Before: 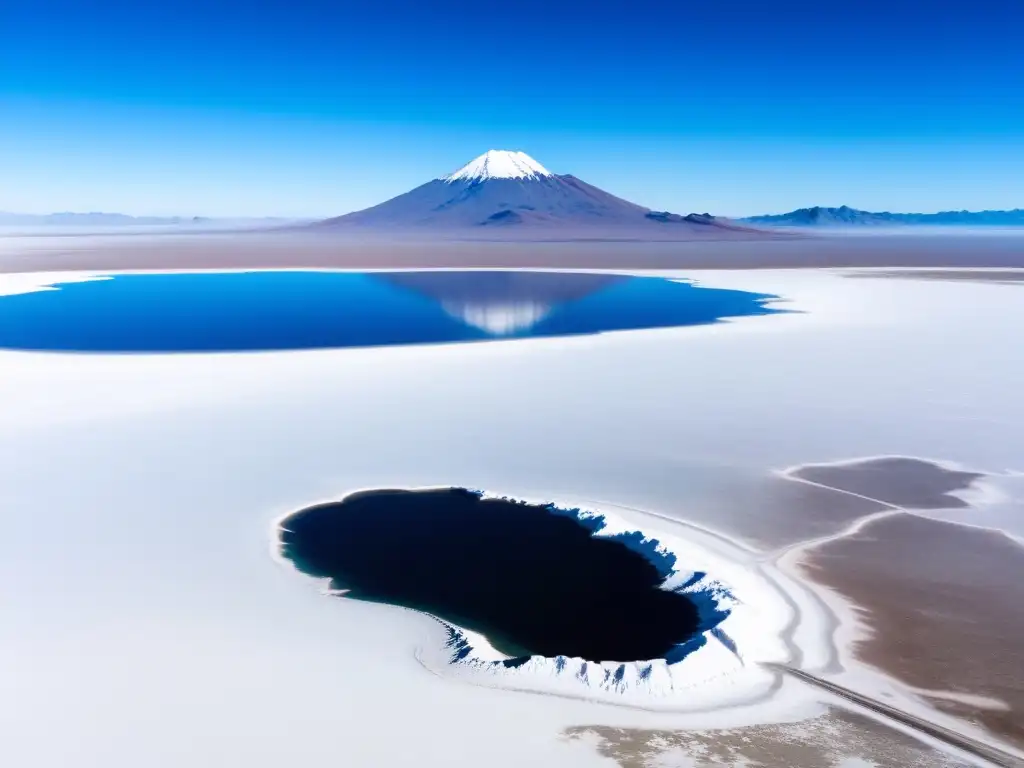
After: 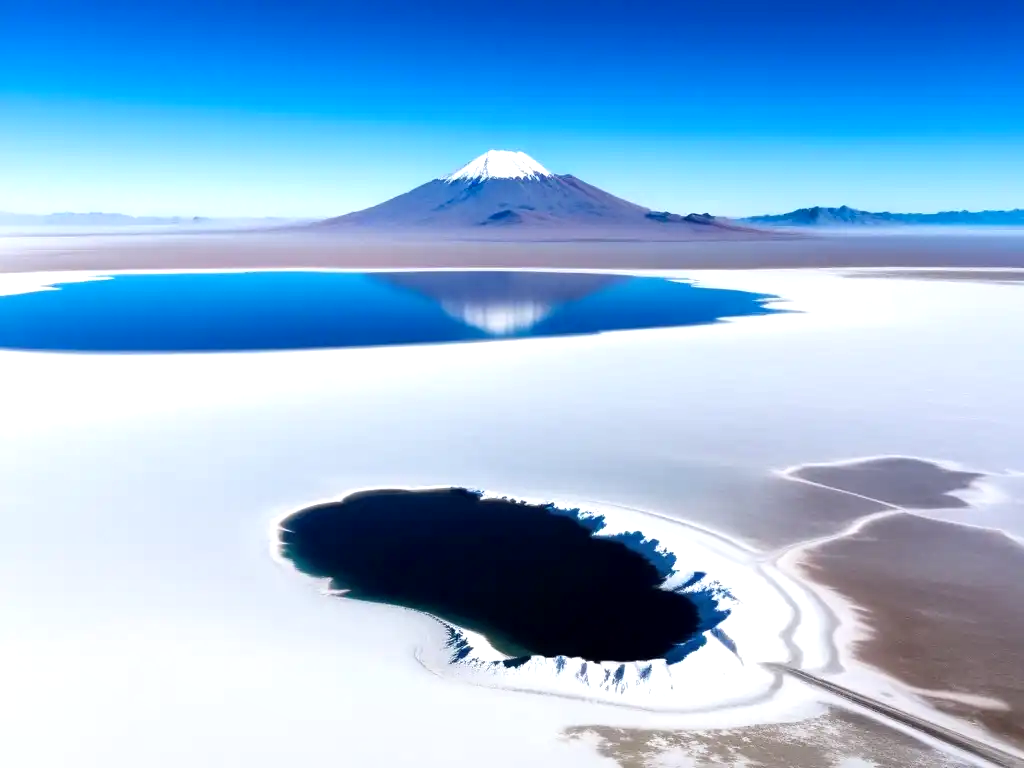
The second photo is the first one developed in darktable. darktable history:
local contrast: mode bilateral grid, contrast 20, coarseness 50, detail 120%, midtone range 0.2
exposure: black level correction 0.001, exposure 0.3 EV, compensate highlight preservation false
